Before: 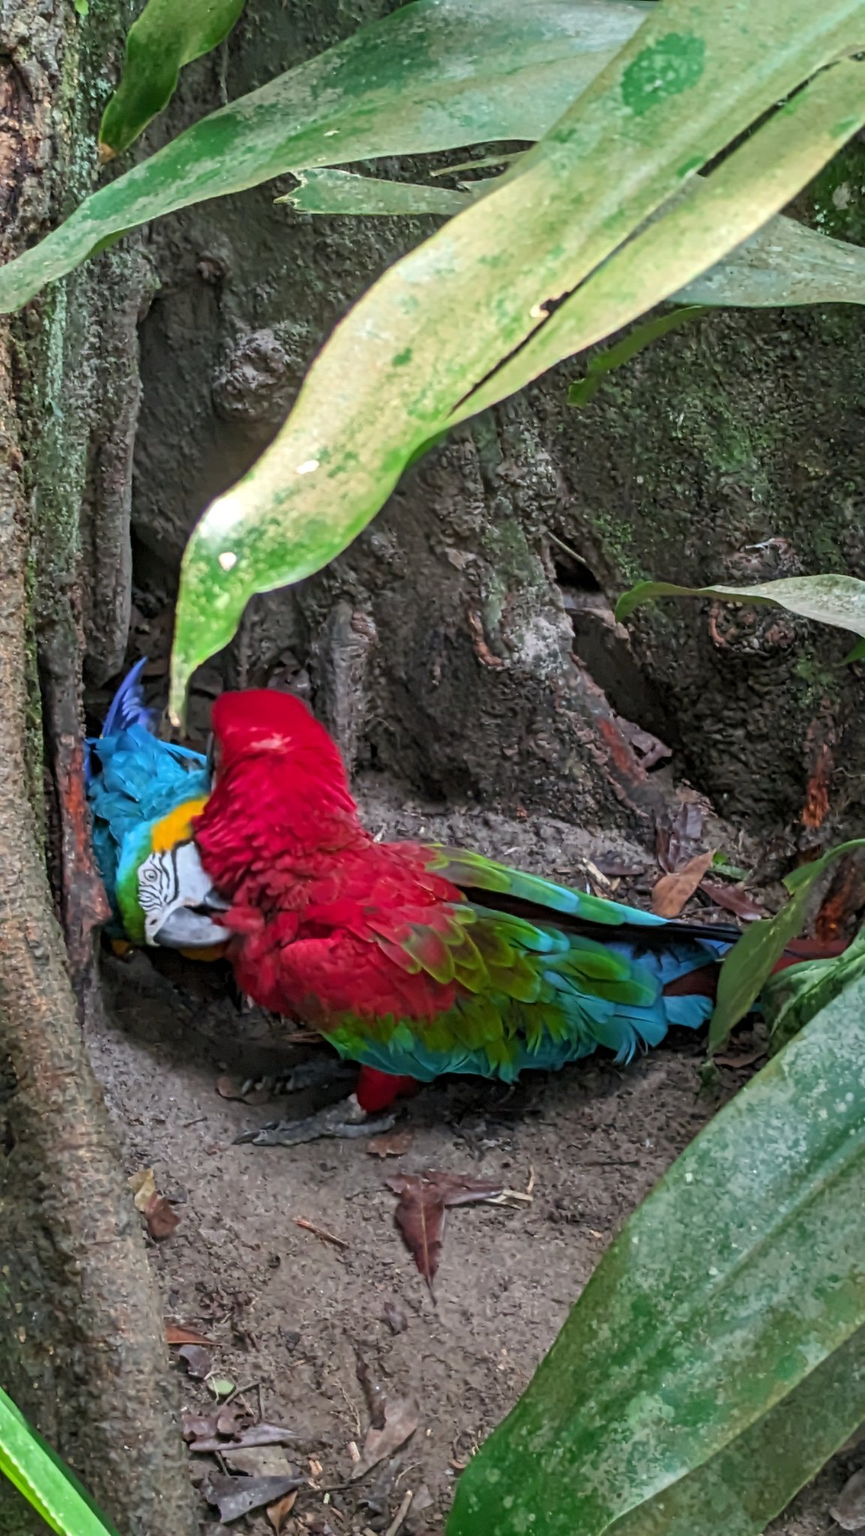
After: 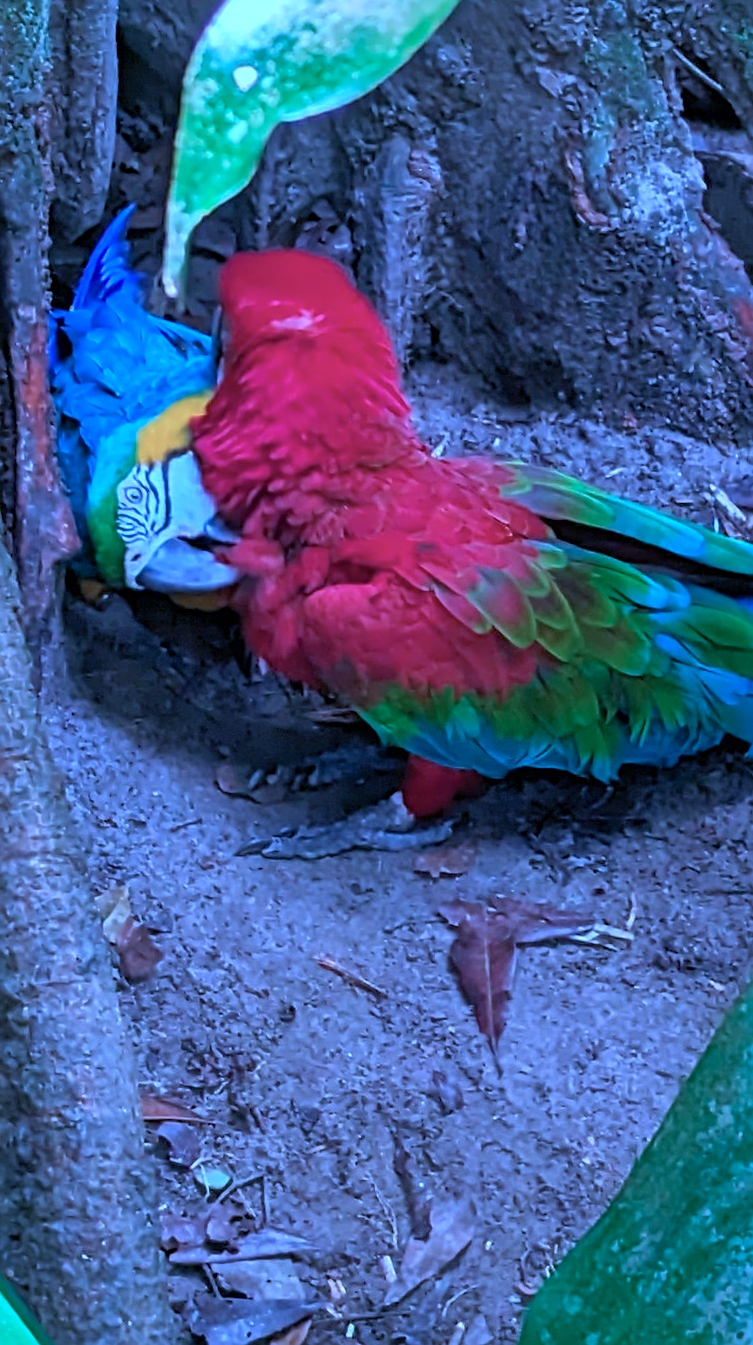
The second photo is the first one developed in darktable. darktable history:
shadows and highlights: shadows 43.09, highlights 7.17
color calibration: illuminant custom, x 0.46, y 0.429, temperature 2611.62 K
crop and rotate: angle -1.24°, left 3.928%, top 31.775%, right 28.202%
sharpen: amount 0.491
